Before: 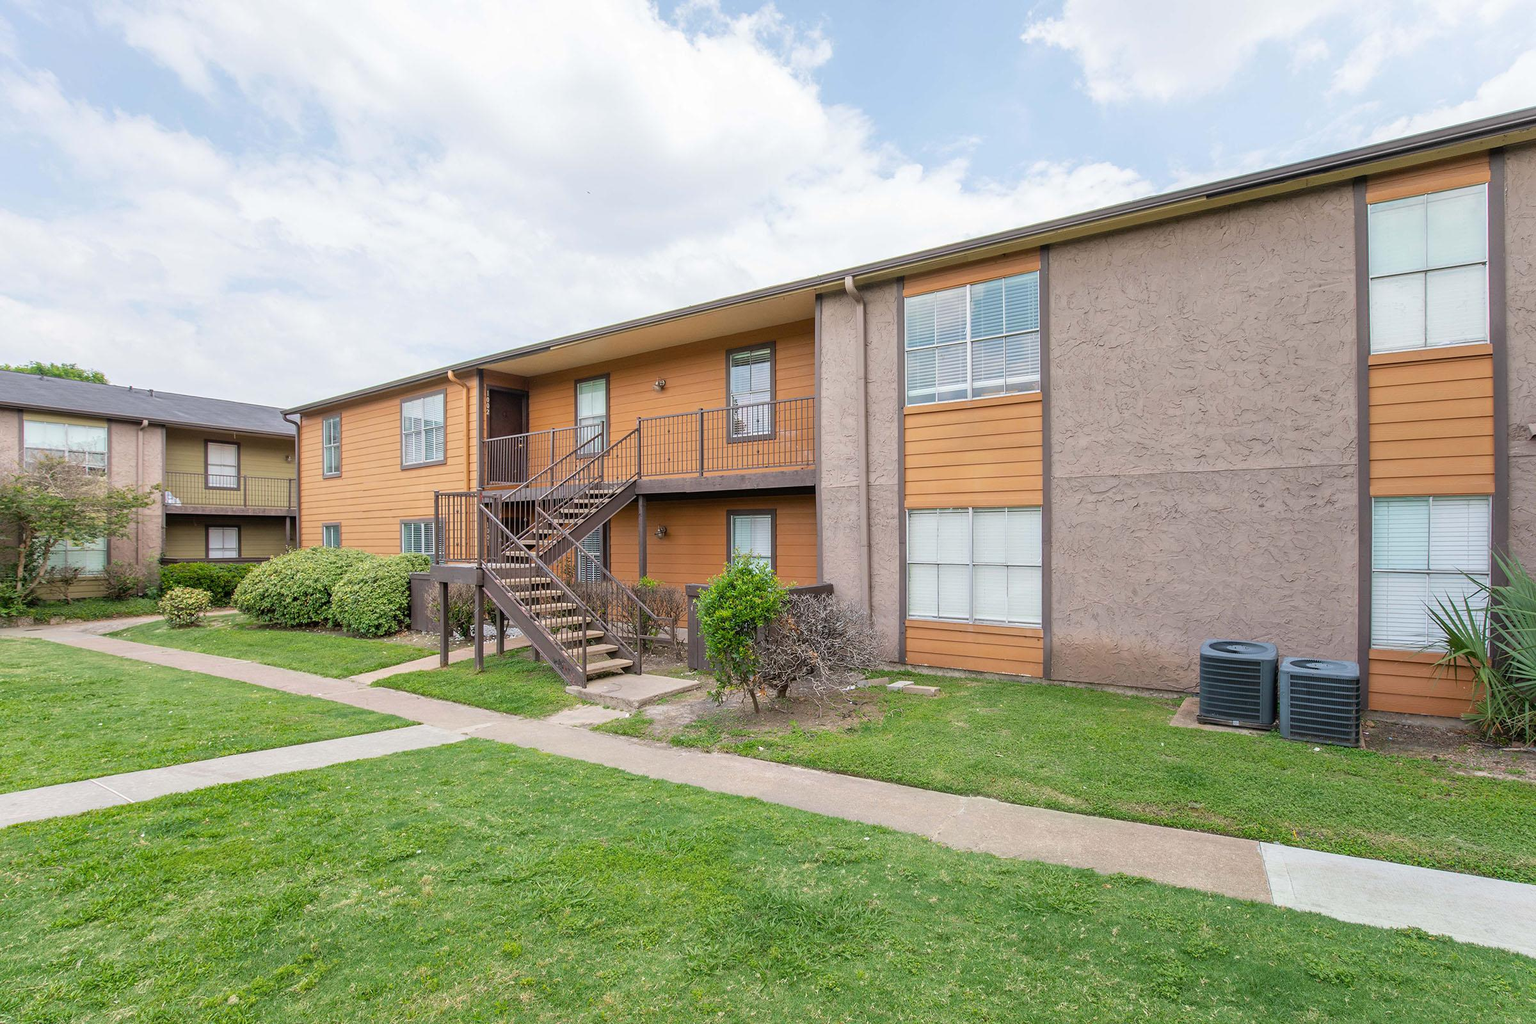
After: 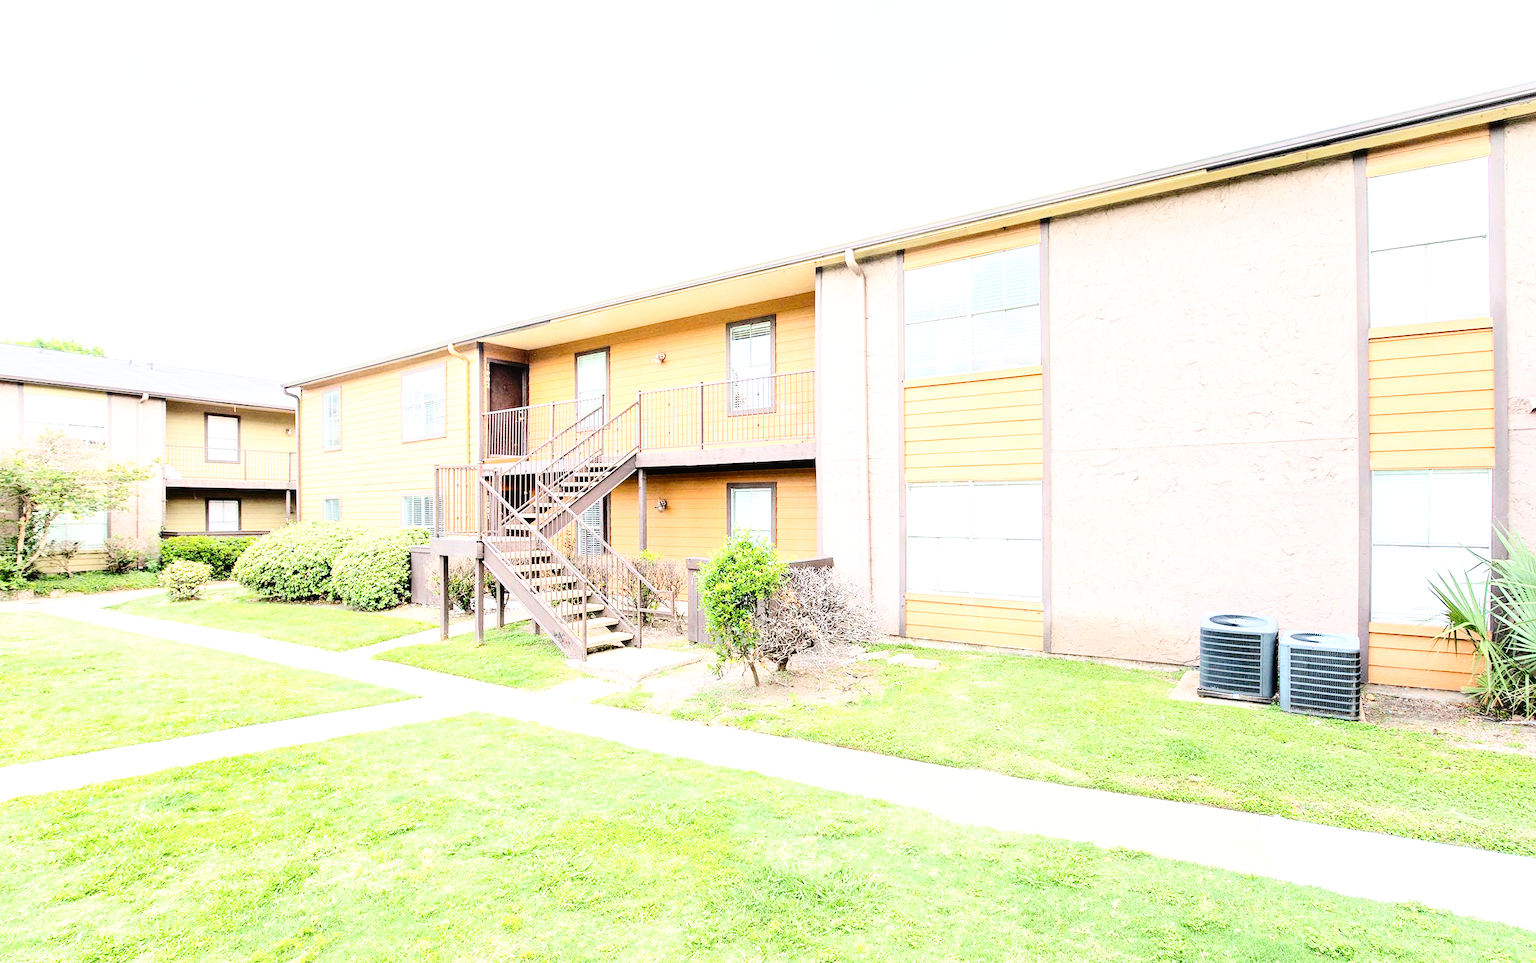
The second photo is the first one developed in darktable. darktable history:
base curve: curves: ch0 [(0, 0) (0.008, 0.007) (0.022, 0.029) (0.048, 0.089) (0.092, 0.197) (0.191, 0.399) (0.275, 0.534) (0.357, 0.65) (0.477, 0.78) (0.542, 0.833) (0.799, 0.973) (1, 1)], preserve colors none
exposure: black level correction 0.001, exposure 0.499 EV, compensate exposure bias true, compensate highlight preservation false
contrast brightness saturation: contrast 0.243, brightness 0.092
crop and rotate: top 2.643%, bottom 3.249%
tone equalizer: -8 EV -0.762 EV, -7 EV -0.682 EV, -6 EV -0.637 EV, -5 EV -0.423 EV, -3 EV 0.372 EV, -2 EV 0.6 EV, -1 EV 0.679 EV, +0 EV 0.722 EV
